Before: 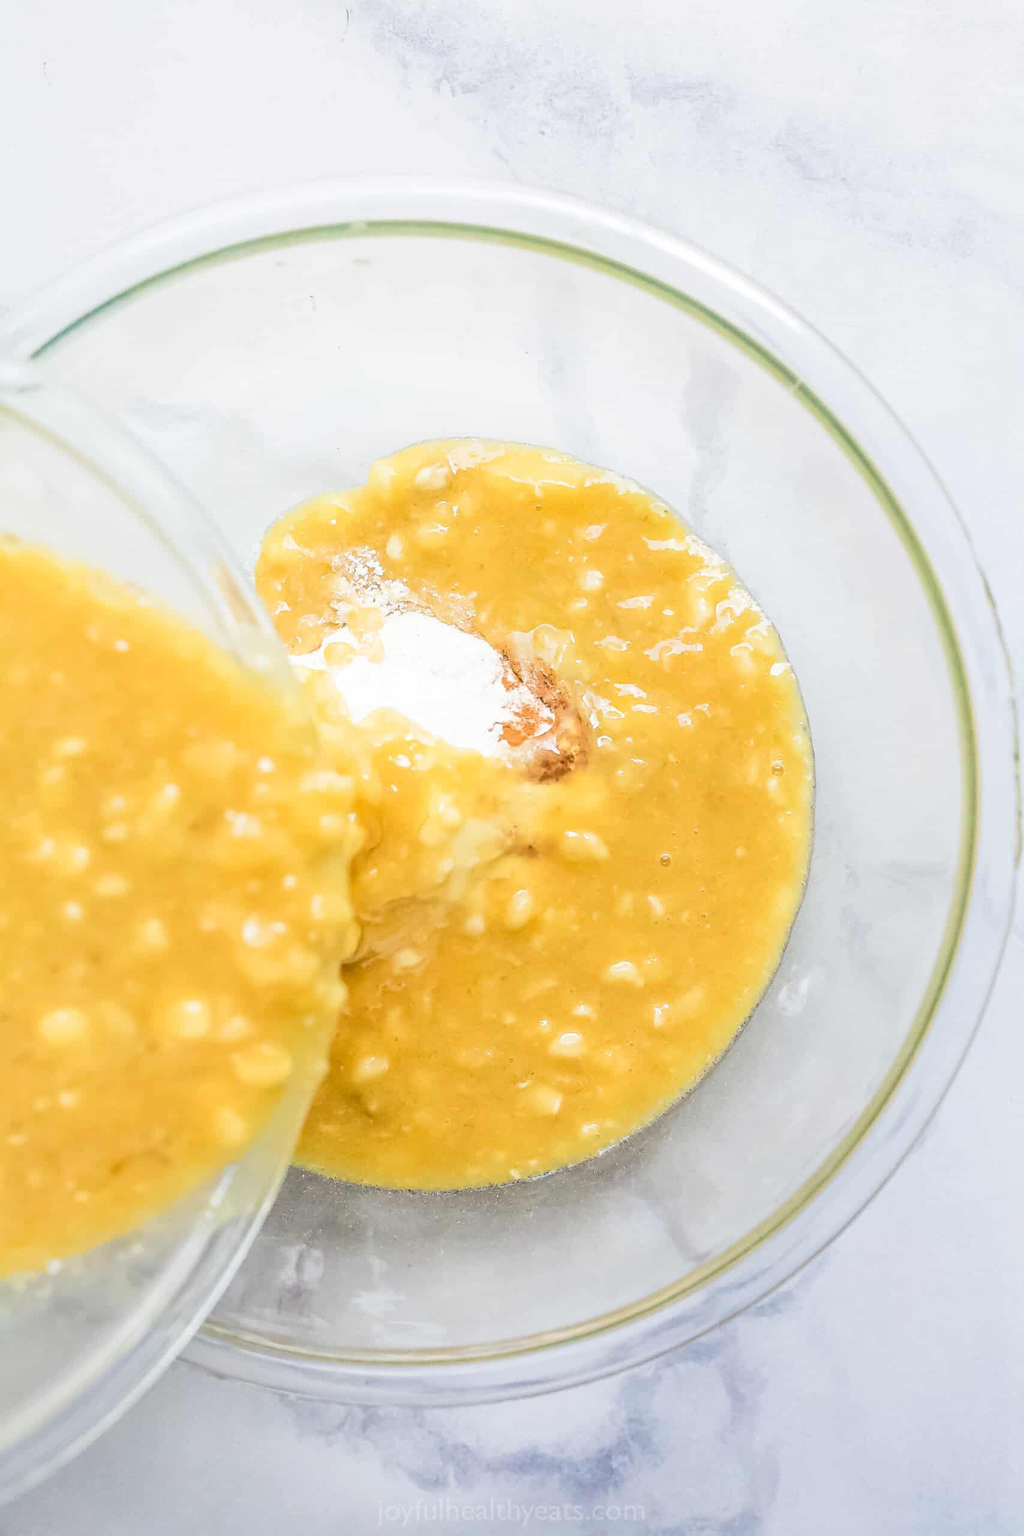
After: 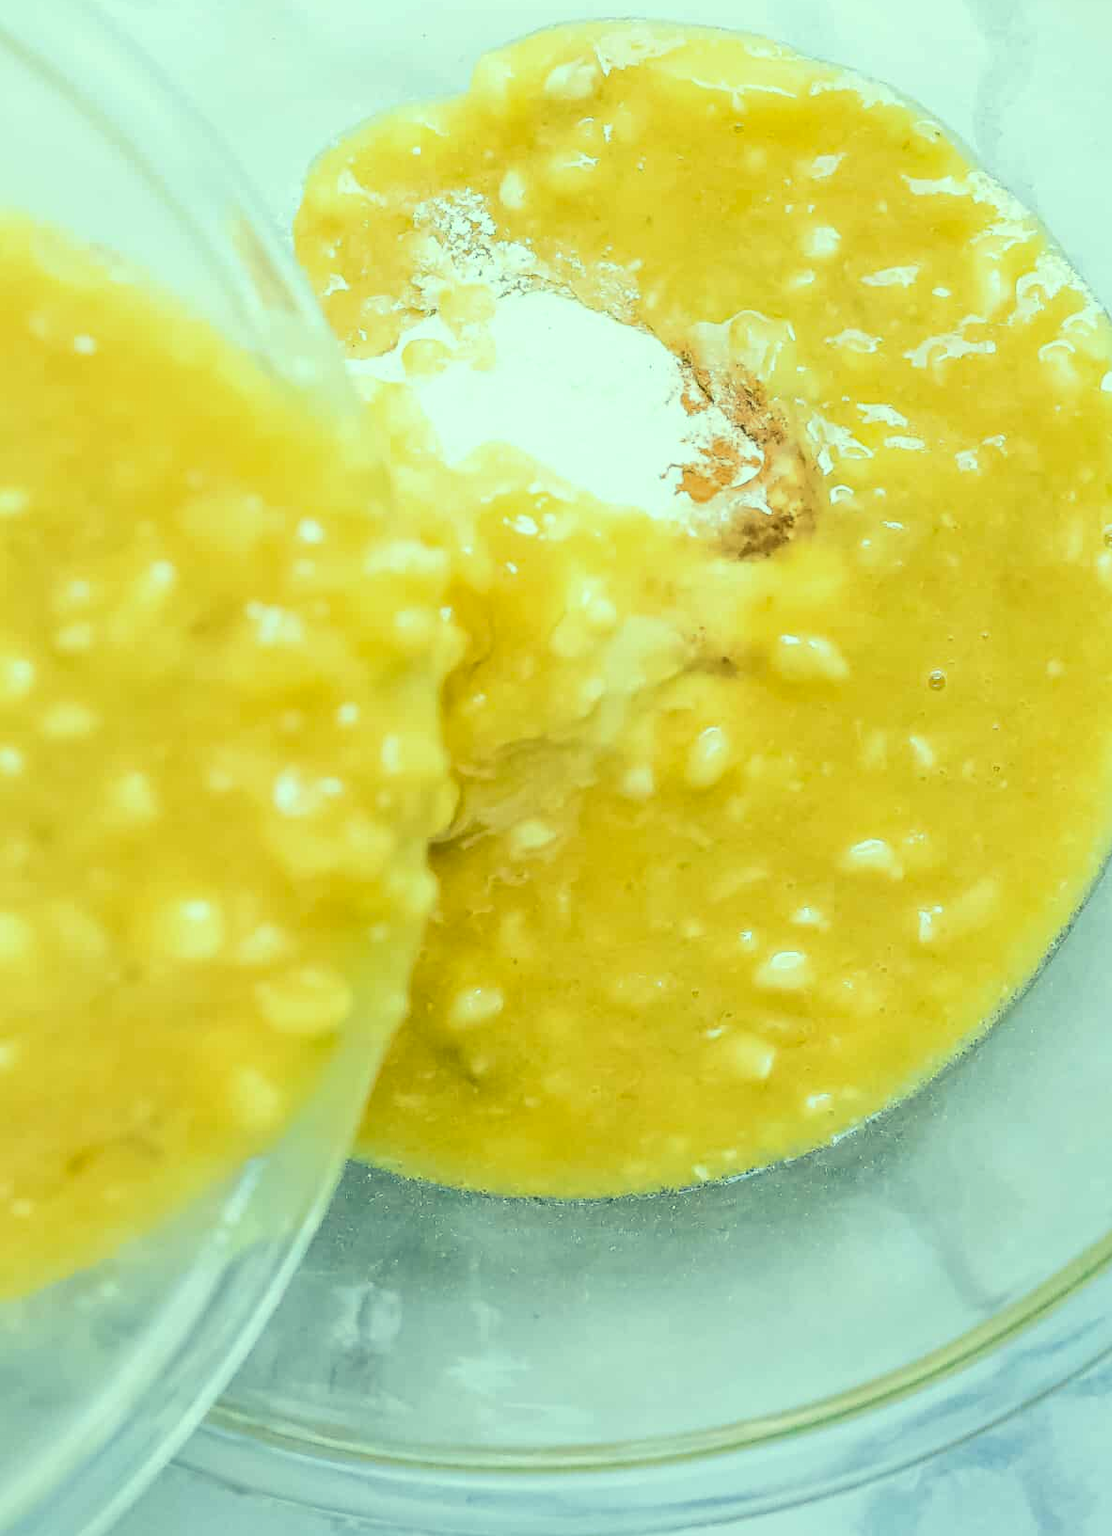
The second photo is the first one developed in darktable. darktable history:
color correction: highlights a* -19.7, highlights b* 9.8, shadows a* -20.59, shadows b* -10.68
crop: left 6.676%, top 27.77%, right 23.997%, bottom 8.435%
